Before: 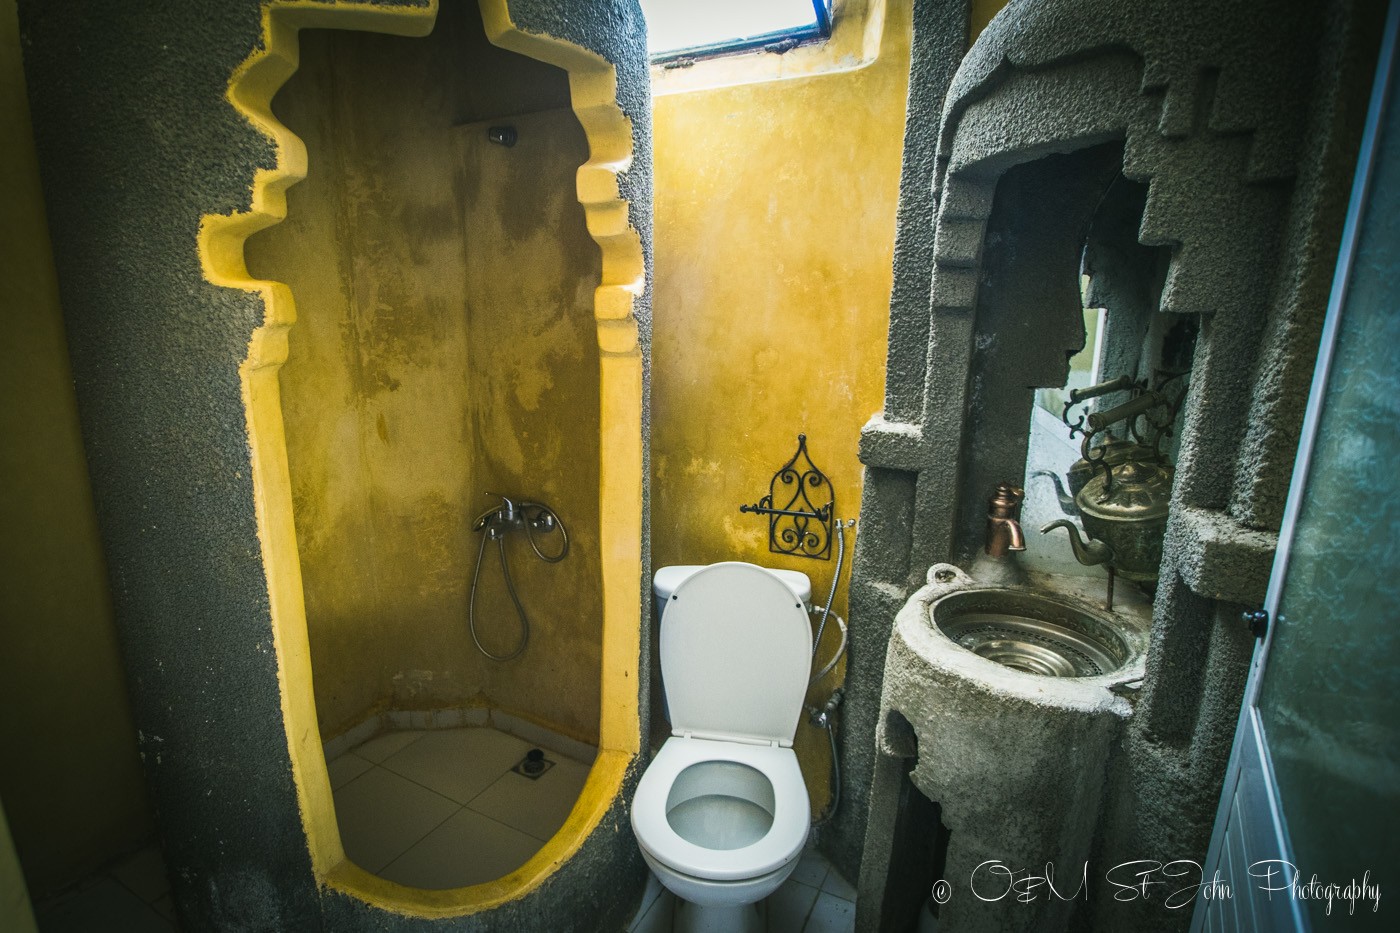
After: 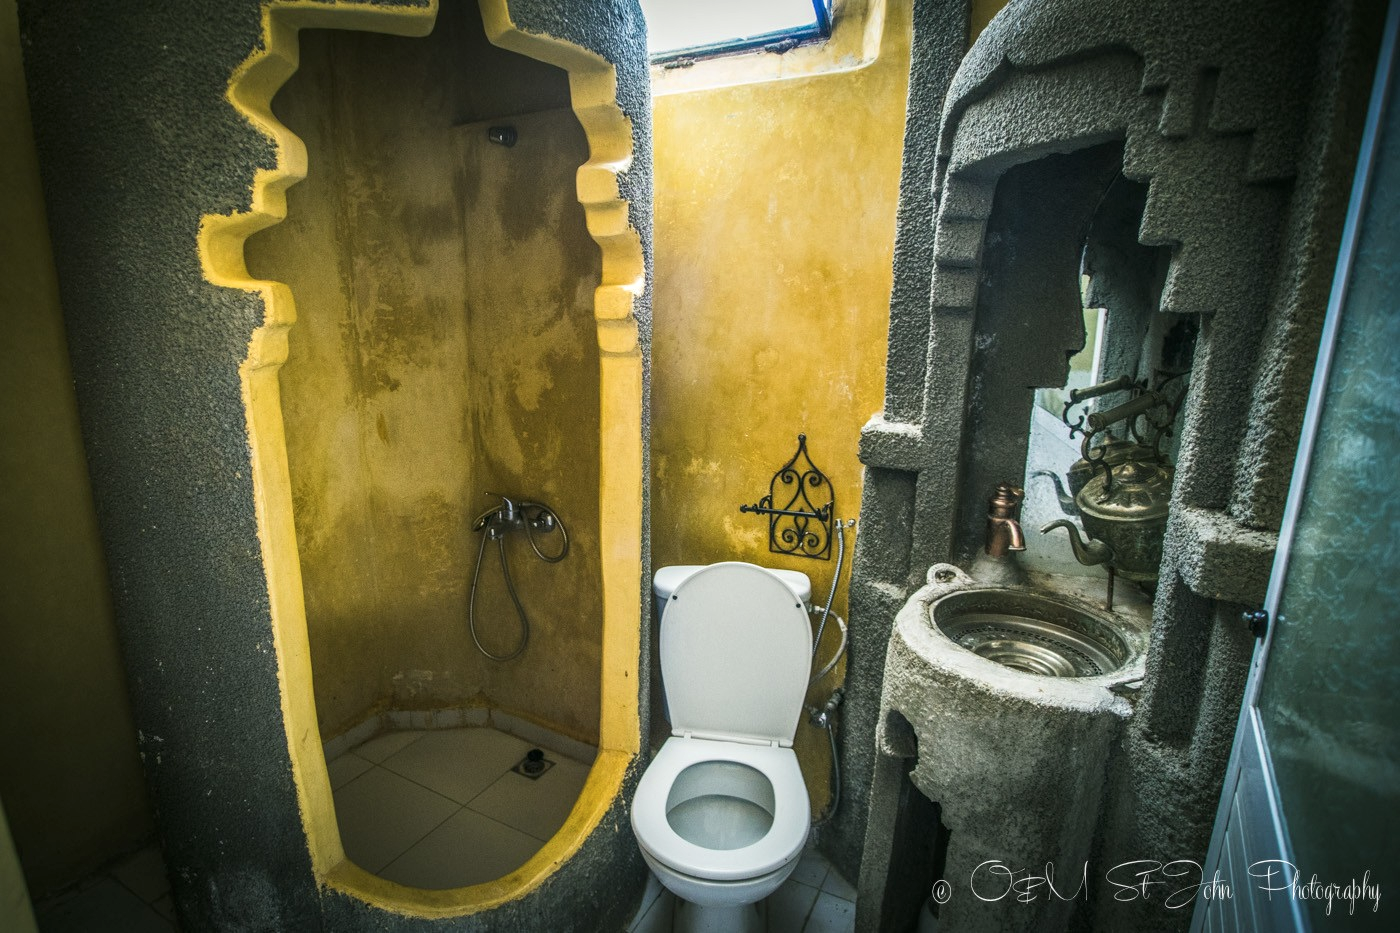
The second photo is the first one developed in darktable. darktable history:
local contrast: on, module defaults
contrast brightness saturation: saturation -0.05
